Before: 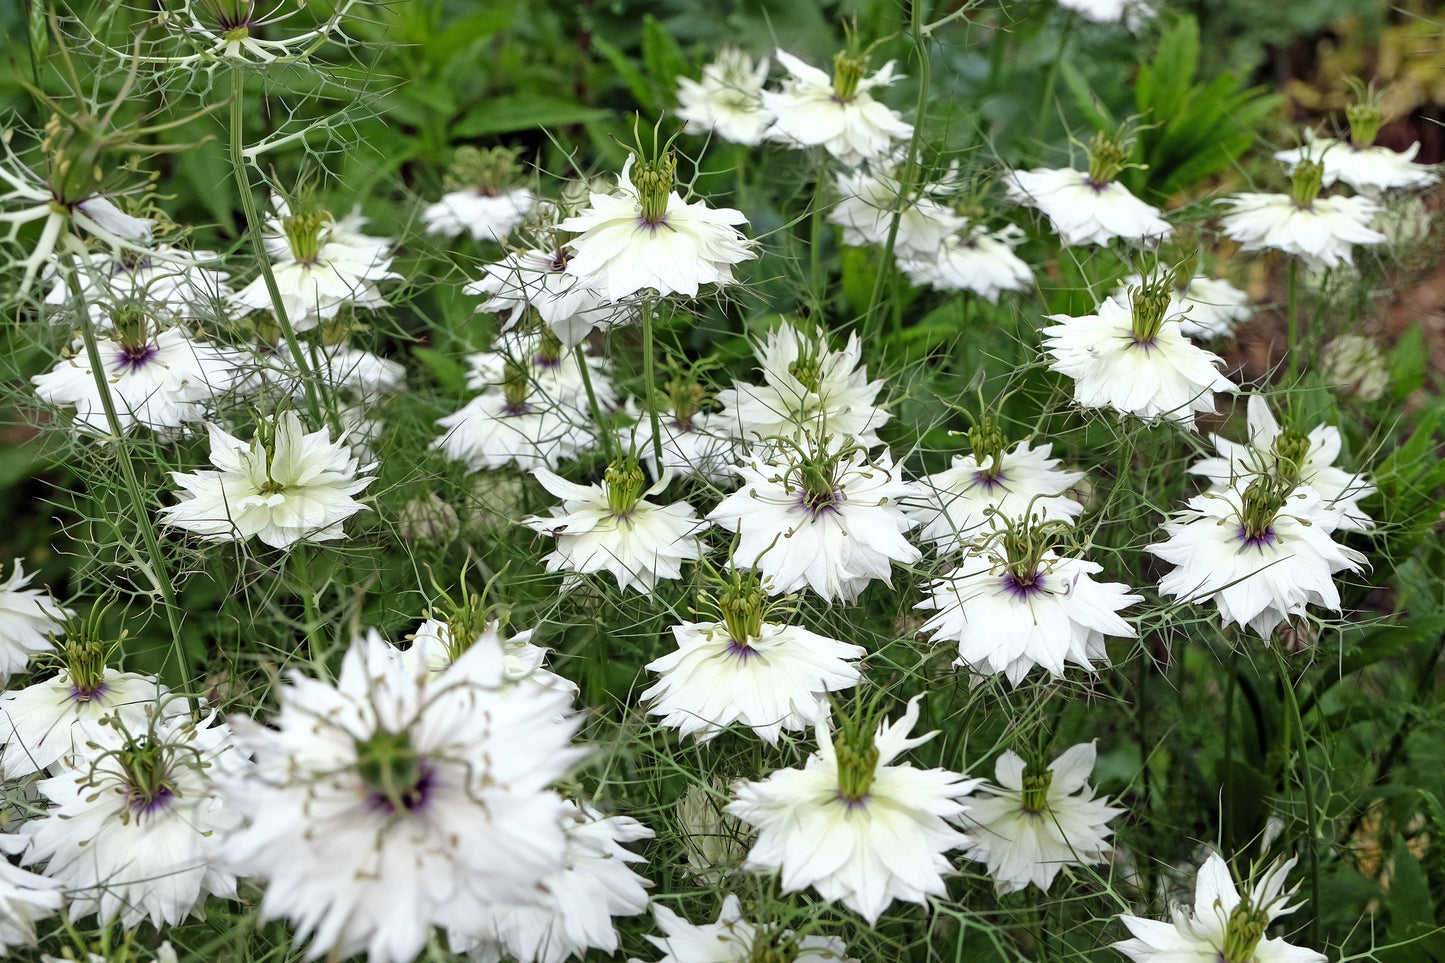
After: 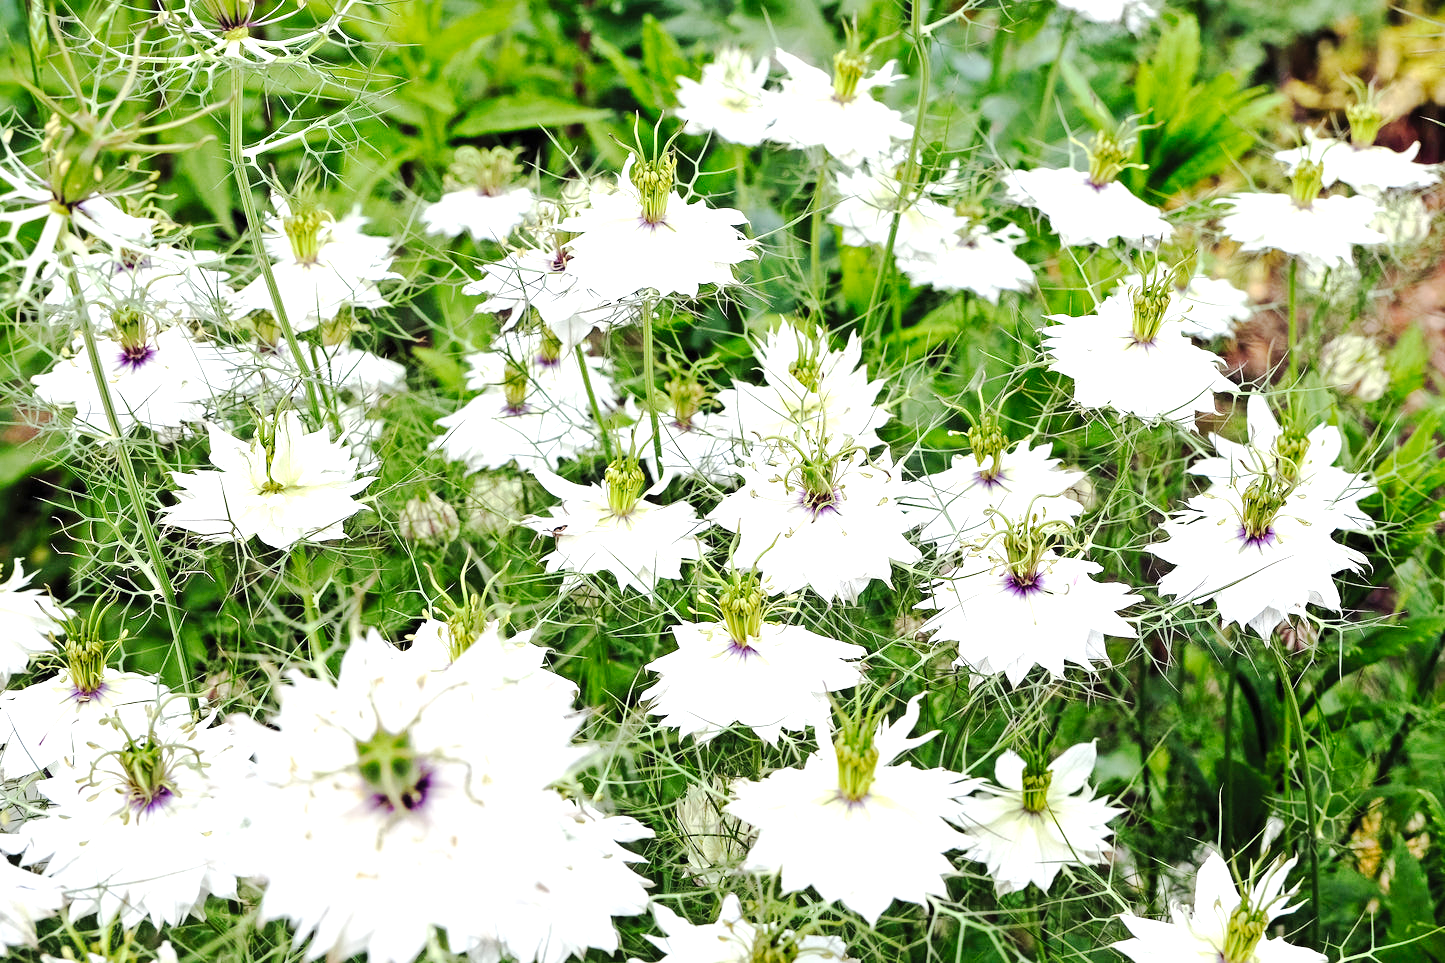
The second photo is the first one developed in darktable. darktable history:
tone curve: curves: ch0 [(0, 0) (0.003, 0.002) (0.011, 0.009) (0.025, 0.018) (0.044, 0.03) (0.069, 0.043) (0.1, 0.057) (0.136, 0.079) (0.177, 0.125) (0.224, 0.178) (0.277, 0.255) (0.335, 0.341) (0.399, 0.443) (0.468, 0.553) (0.543, 0.644) (0.623, 0.718) (0.709, 0.779) (0.801, 0.849) (0.898, 0.929) (1, 1)], preserve colors none
exposure: black level correction 0, exposure 1.2 EV, compensate highlight preservation false
